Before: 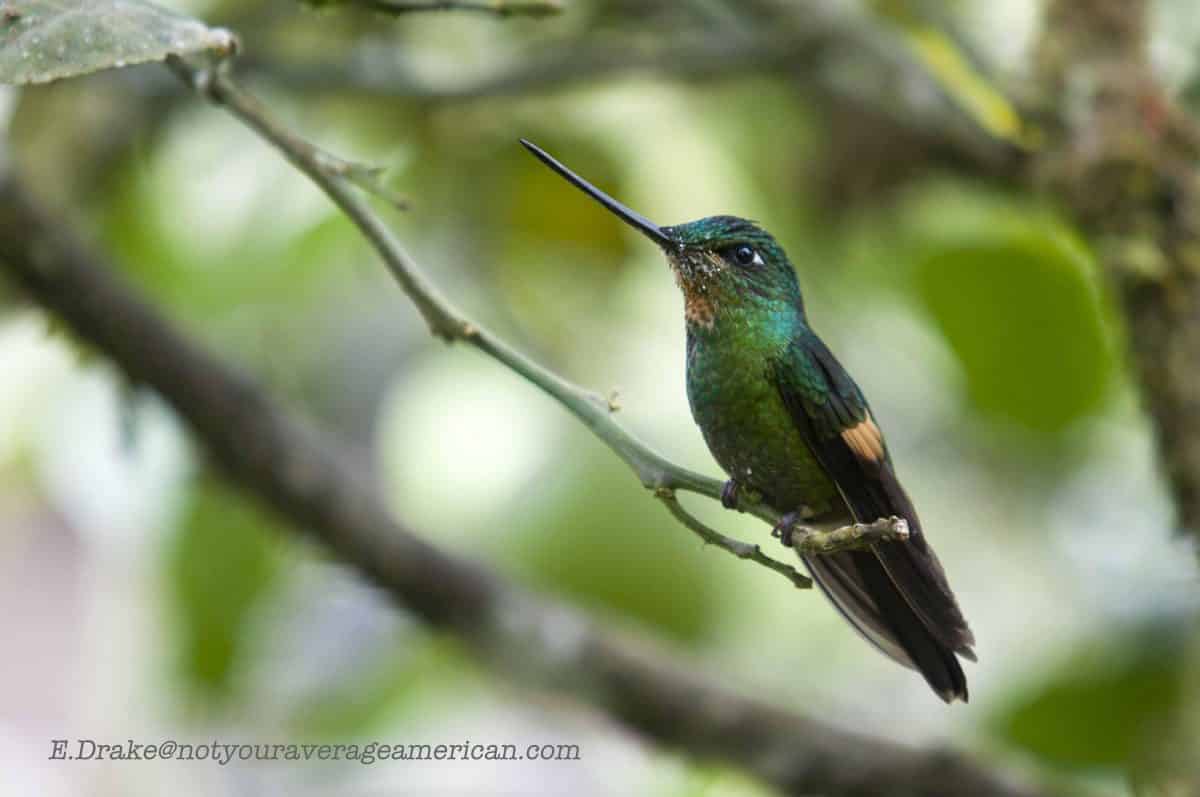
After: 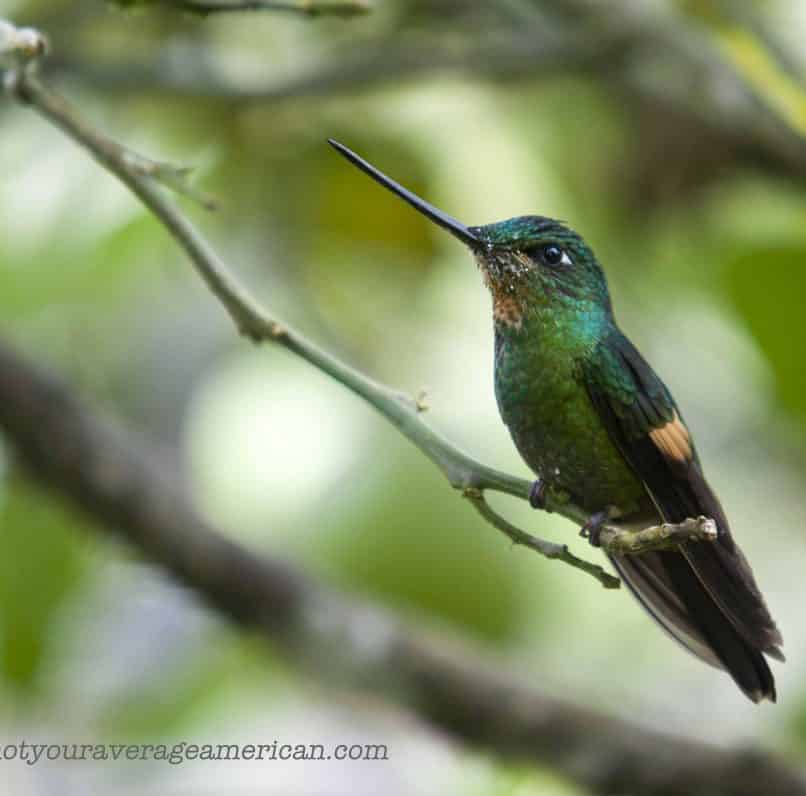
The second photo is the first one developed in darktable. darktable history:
crop and rotate: left 16.034%, right 16.77%
